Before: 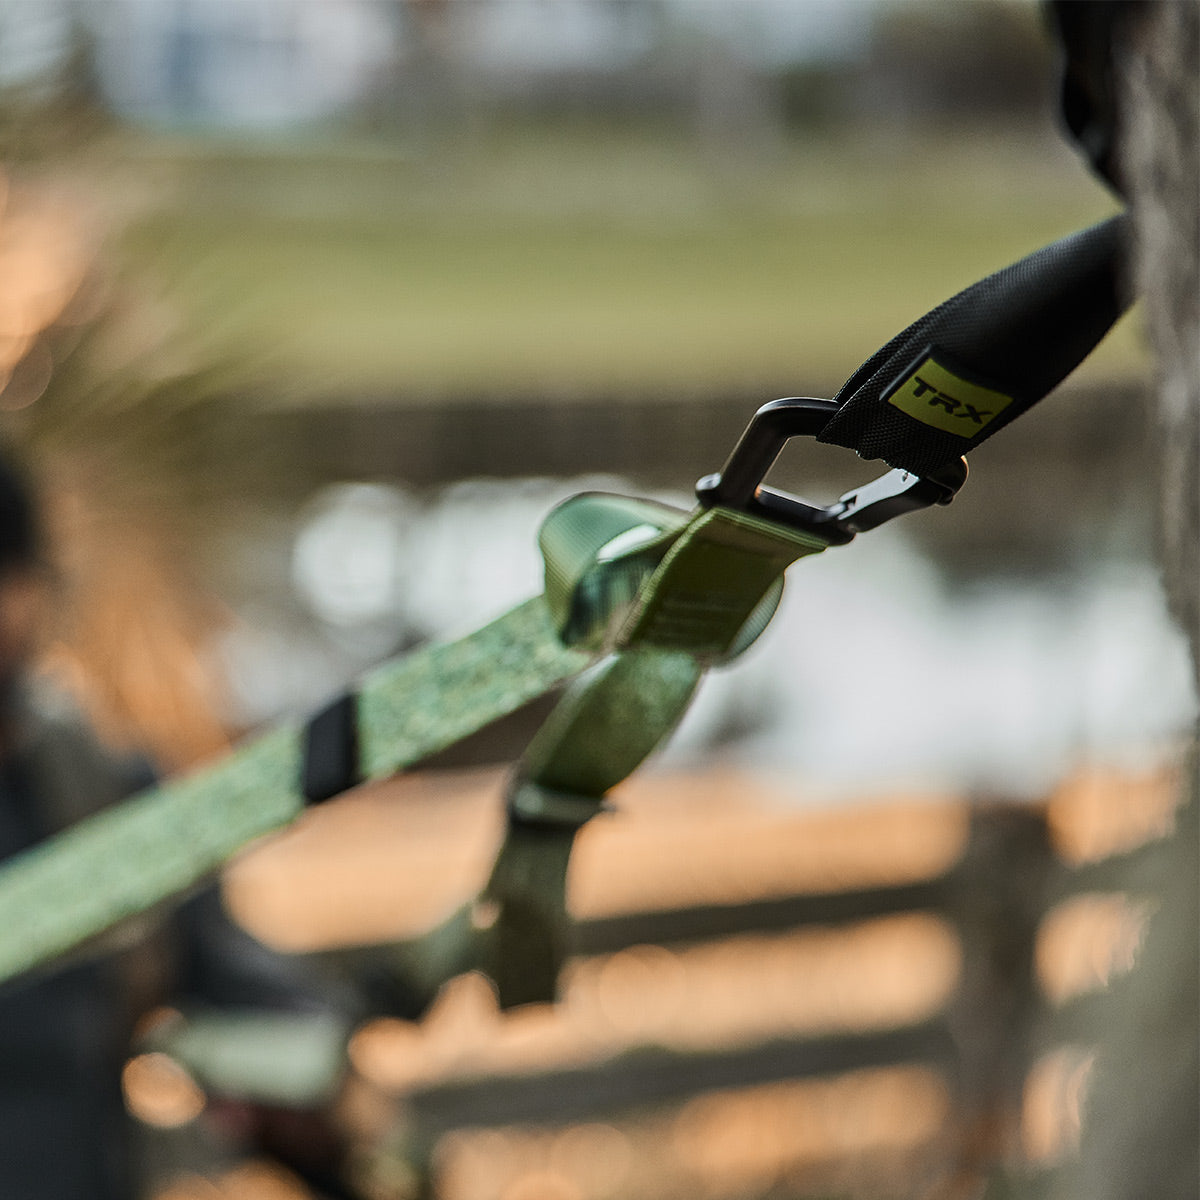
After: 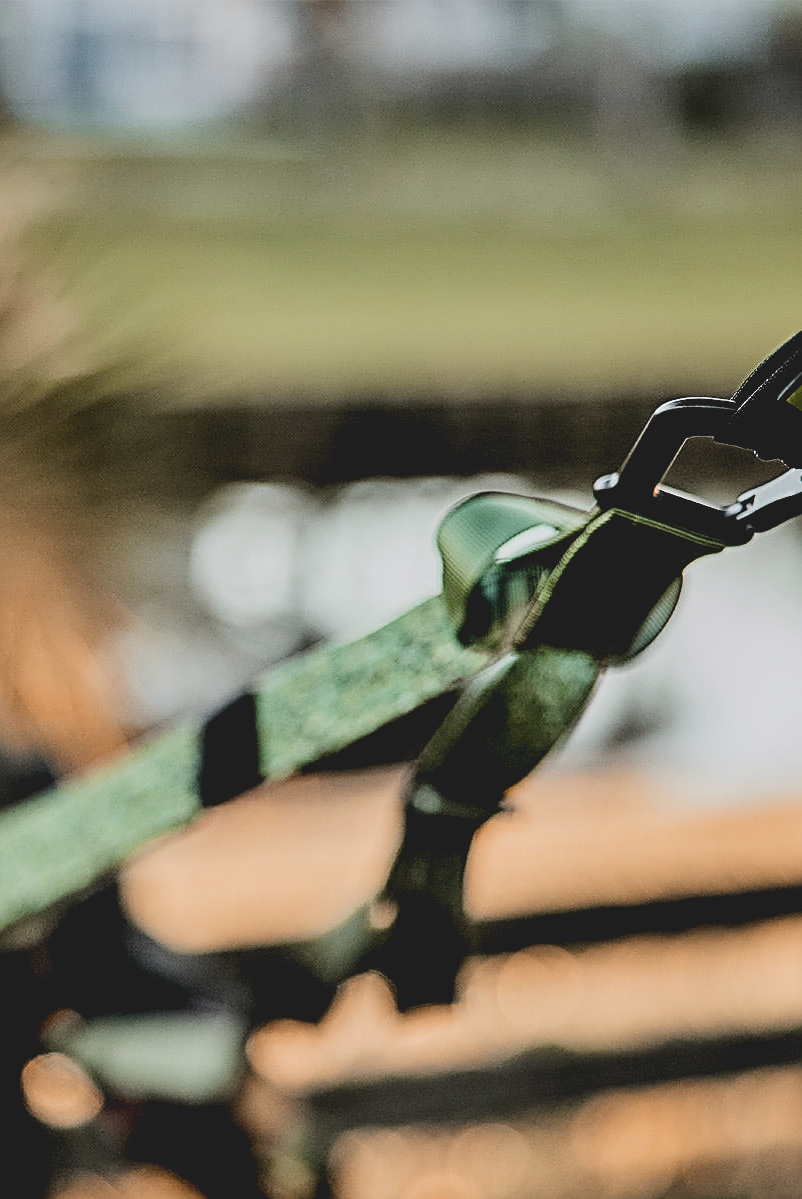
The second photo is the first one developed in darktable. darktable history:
crop and rotate: left 8.571%, right 24.575%
filmic rgb: black relative exposure -5.1 EV, white relative exposure 4 EV, hardness 2.9, contrast 1.396, highlights saturation mix -31.46%, iterations of high-quality reconstruction 0
tone curve: curves: ch0 [(0.122, 0.111) (1, 1)], preserve colors none
sharpen: radius 2.712, amount 0.657
